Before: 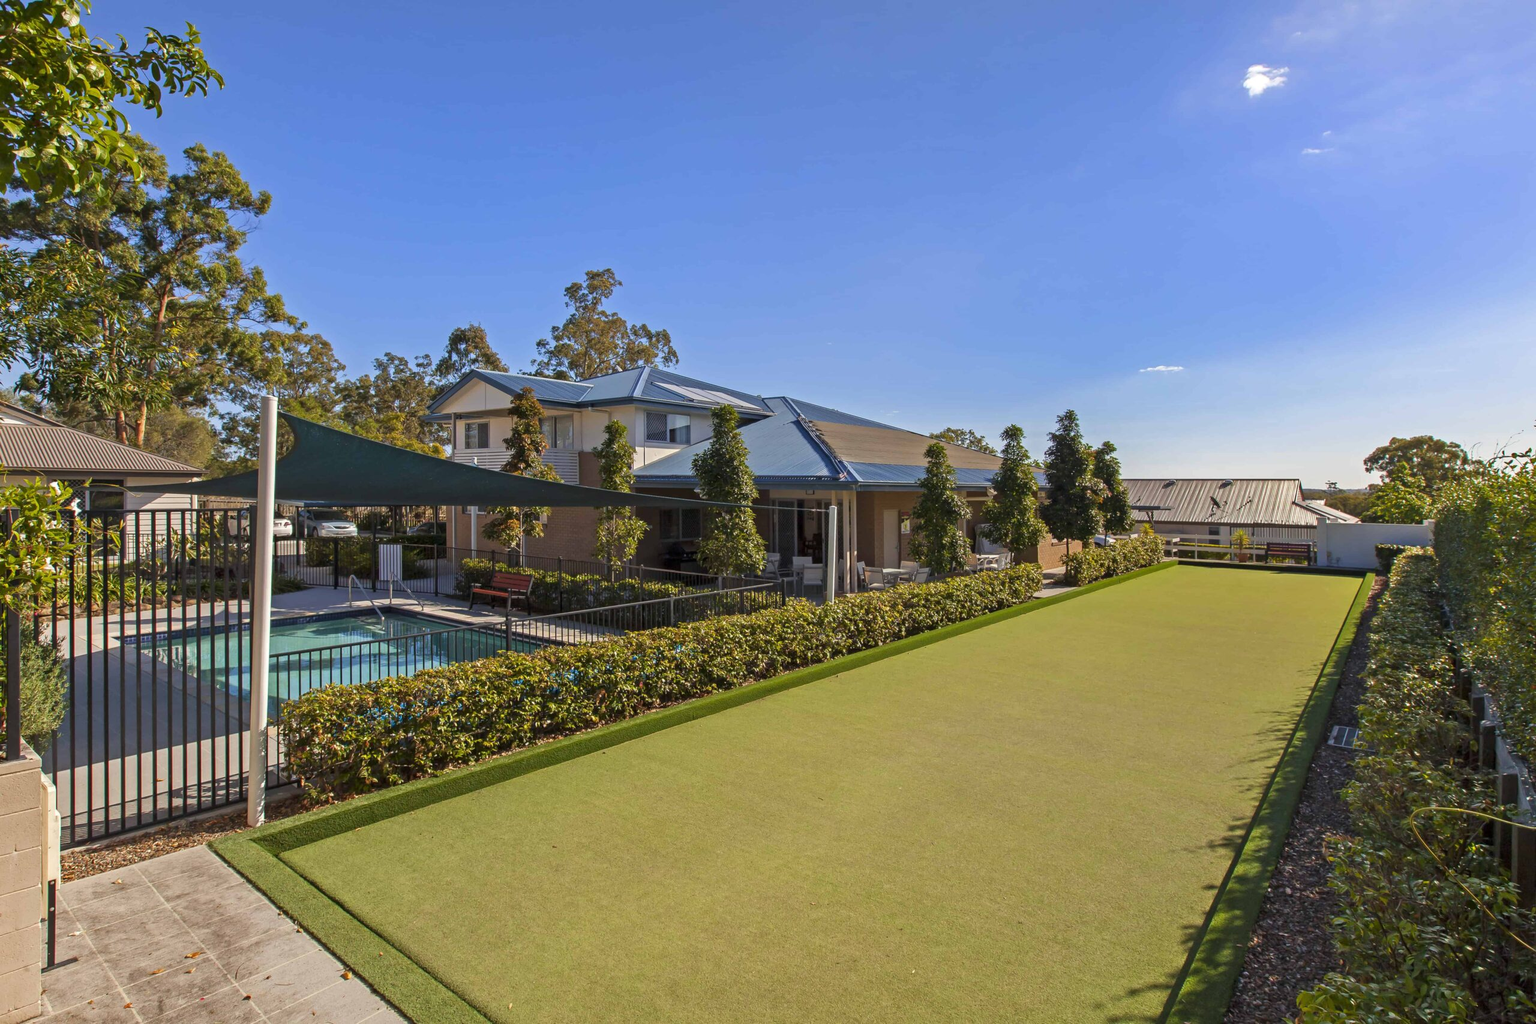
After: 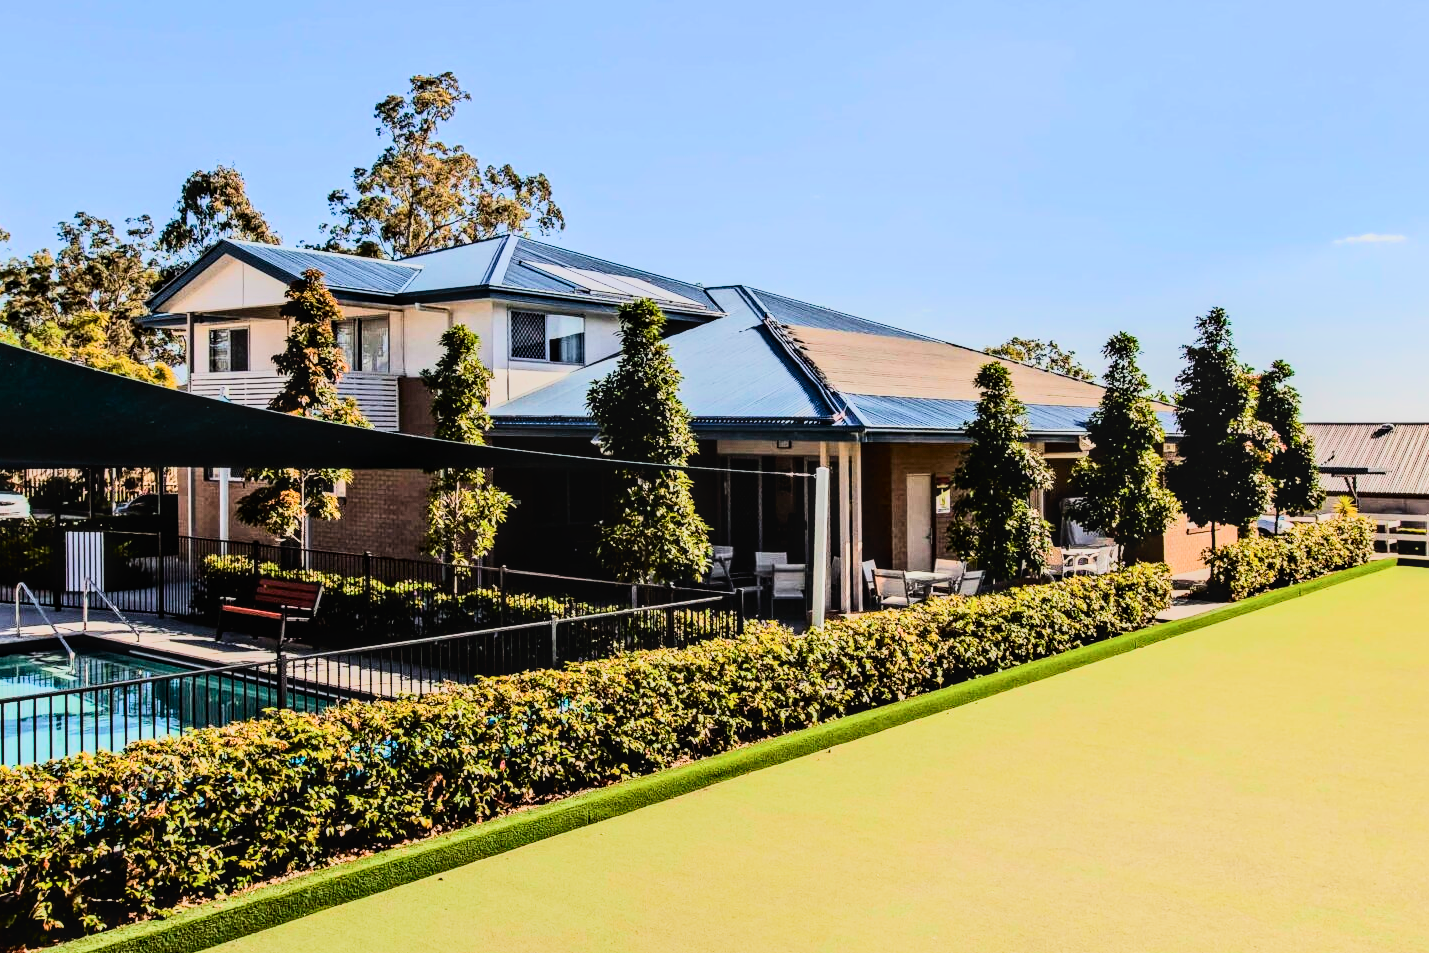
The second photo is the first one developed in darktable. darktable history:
local contrast: on, module defaults
filmic rgb: black relative exposure -7.65 EV, white relative exposure 4.56 EV, hardness 3.61
contrast brightness saturation: contrast 0.28
crop and rotate: left 22.13%, top 22.054%, right 22.026%, bottom 22.102%
rgb curve: curves: ch0 [(0, 0) (0.21, 0.15) (0.24, 0.21) (0.5, 0.75) (0.75, 0.96) (0.89, 0.99) (1, 1)]; ch1 [(0, 0.02) (0.21, 0.13) (0.25, 0.2) (0.5, 0.67) (0.75, 0.9) (0.89, 0.97) (1, 1)]; ch2 [(0, 0.02) (0.21, 0.13) (0.25, 0.2) (0.5, 0.67) (0.75, 0.9) (0.89, 0.97) (1, 1)], compensate middle gray true
